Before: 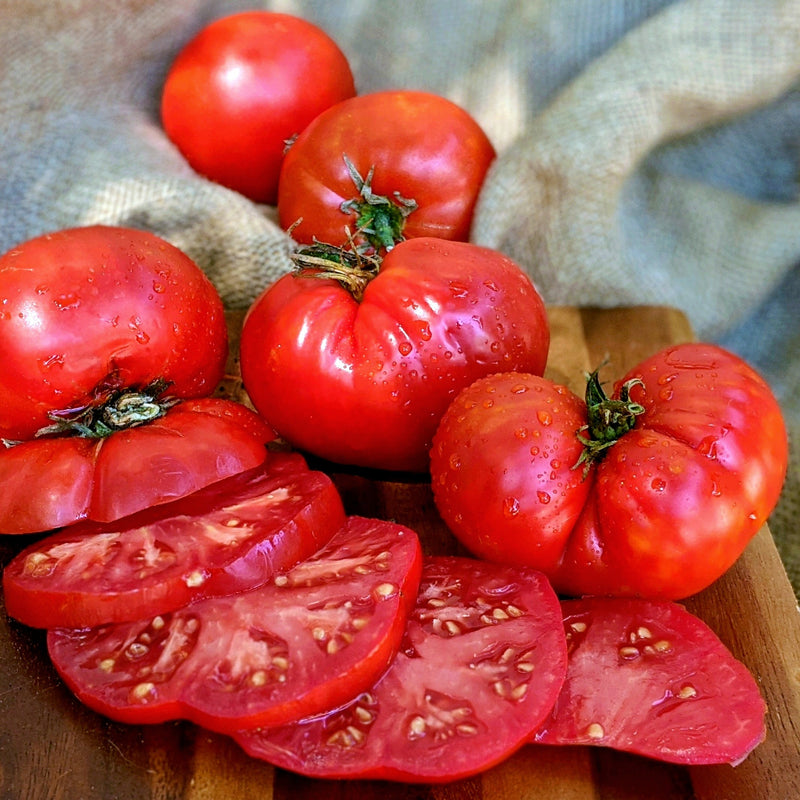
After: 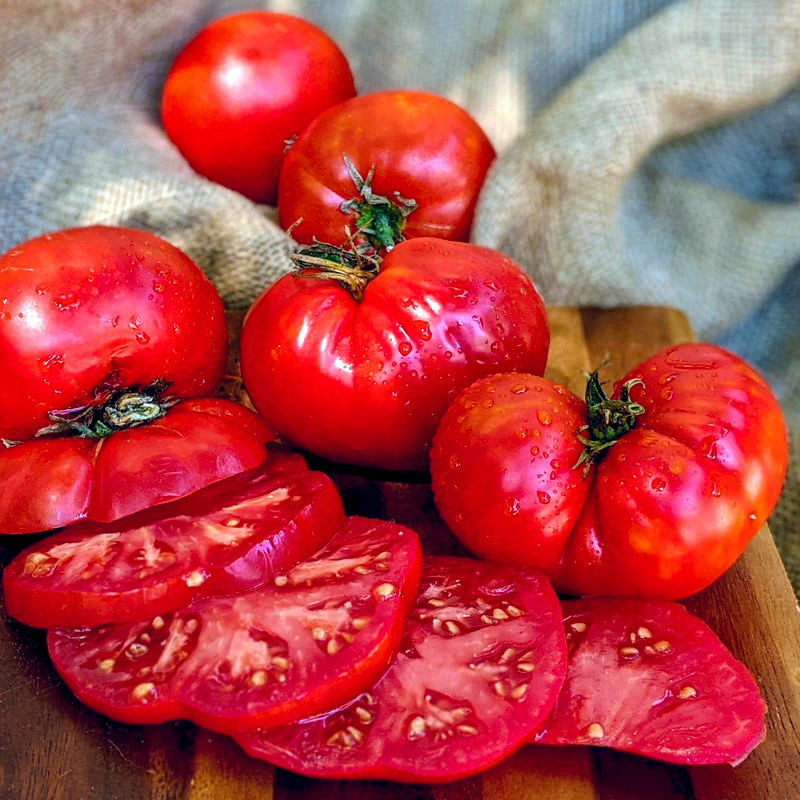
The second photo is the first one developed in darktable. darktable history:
local contrast: on, module defaults
color balance rgb: shadows lift › hue 87.51°, highlights gain › chroma 0.68%, highlights gain › hue 55.1°, global offset › chroma 0.13%, global offset › hue 253.66°, linear chroma grading › global chroma 0.5%, perceptual saturation grading › global saturation 16.38%
